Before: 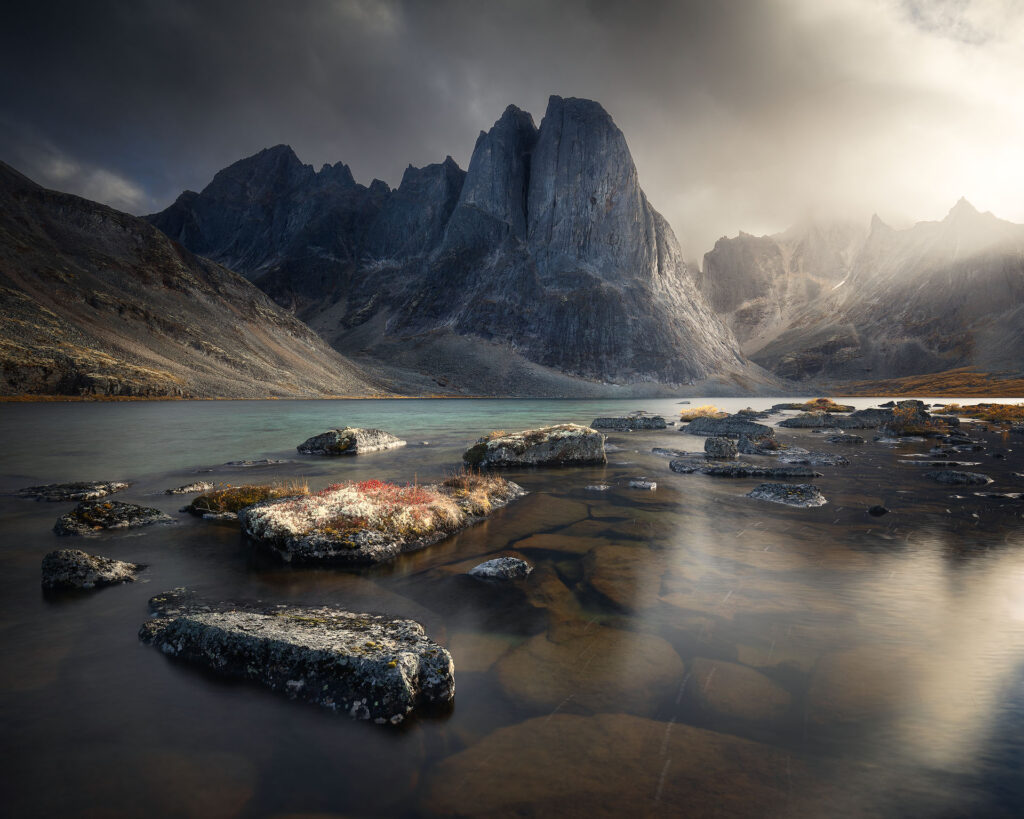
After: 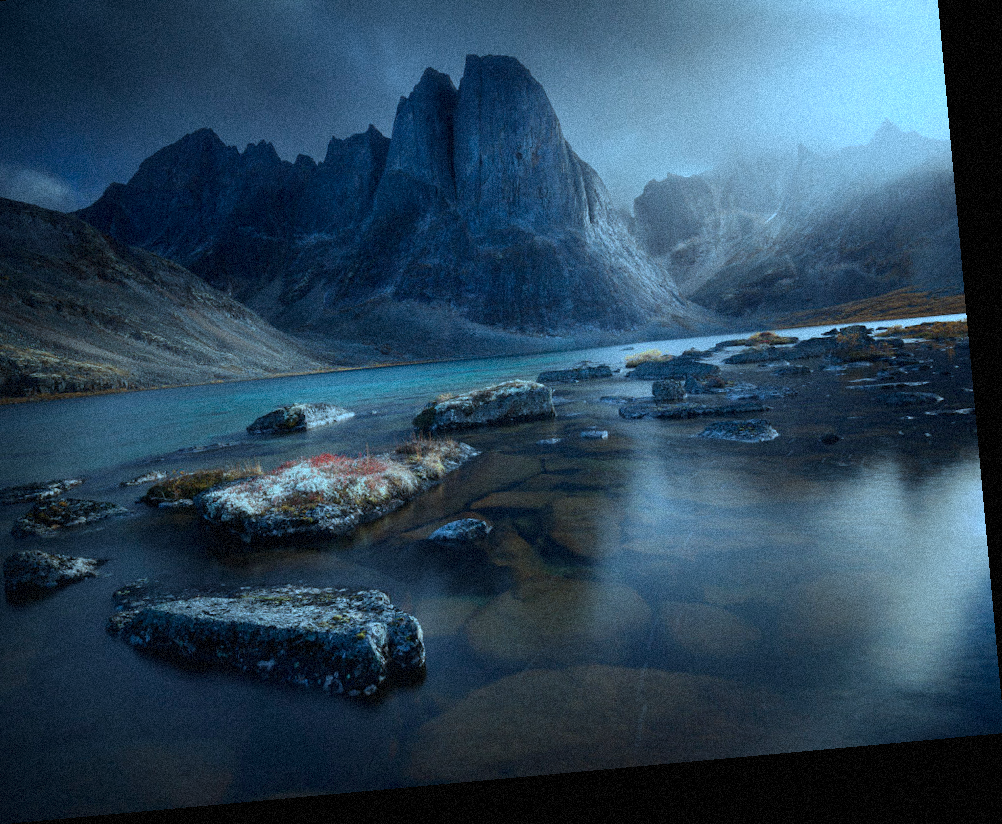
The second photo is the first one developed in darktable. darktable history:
crop and rotate: left 8.262%, top 9.226%
rotate and perspective: rotation -5.2°, automatic cropping off
grain: coarseness 9.38 ISO, strength 34.99%, mid-tones bias 0%
color calibration: illuminant custom, x 0.432, y 0.395, temperature 3098 K
exposure: exposure -0.492 EV, compensate highlight preservation false
